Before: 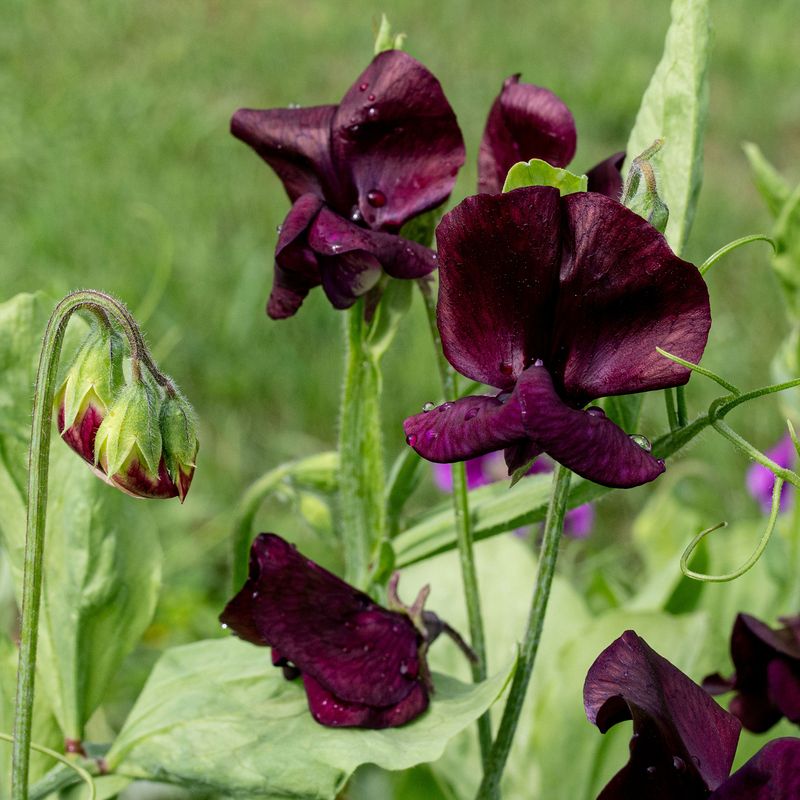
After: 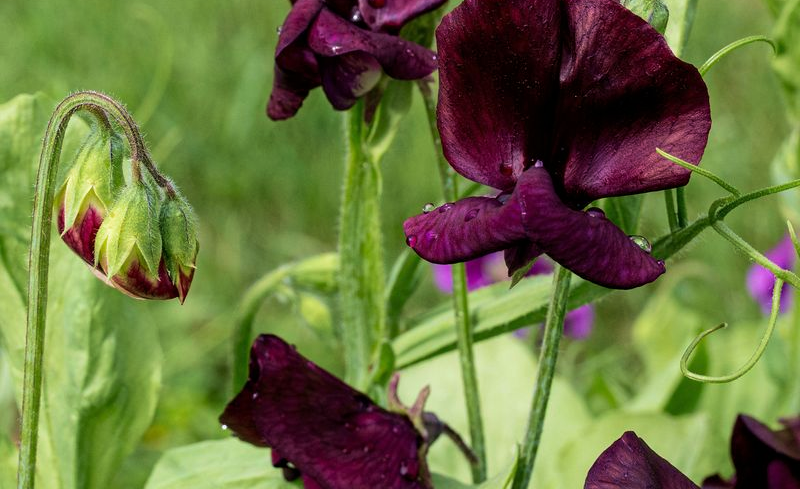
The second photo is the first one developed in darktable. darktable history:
velvia: strength 29.79%
crop and rotate: top 24.904%, bottom 13.94%
tone equalizer: -8 EV -0.568 EV
